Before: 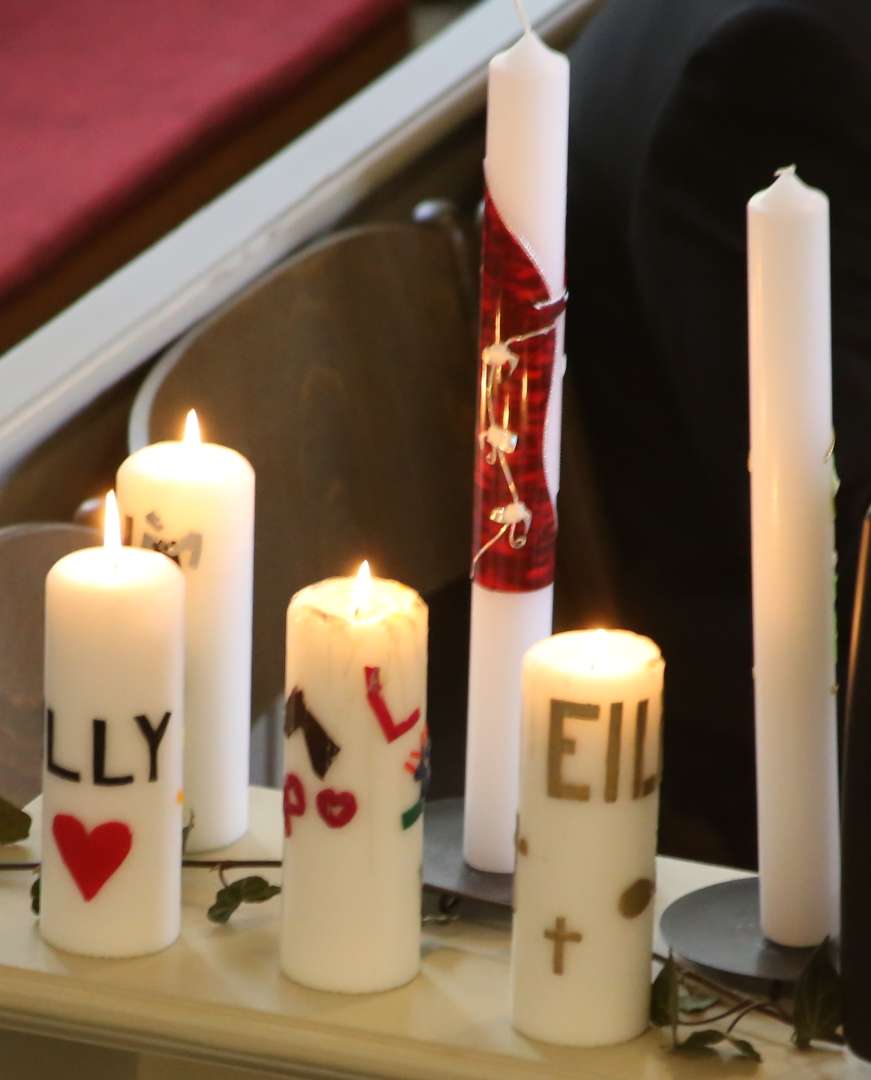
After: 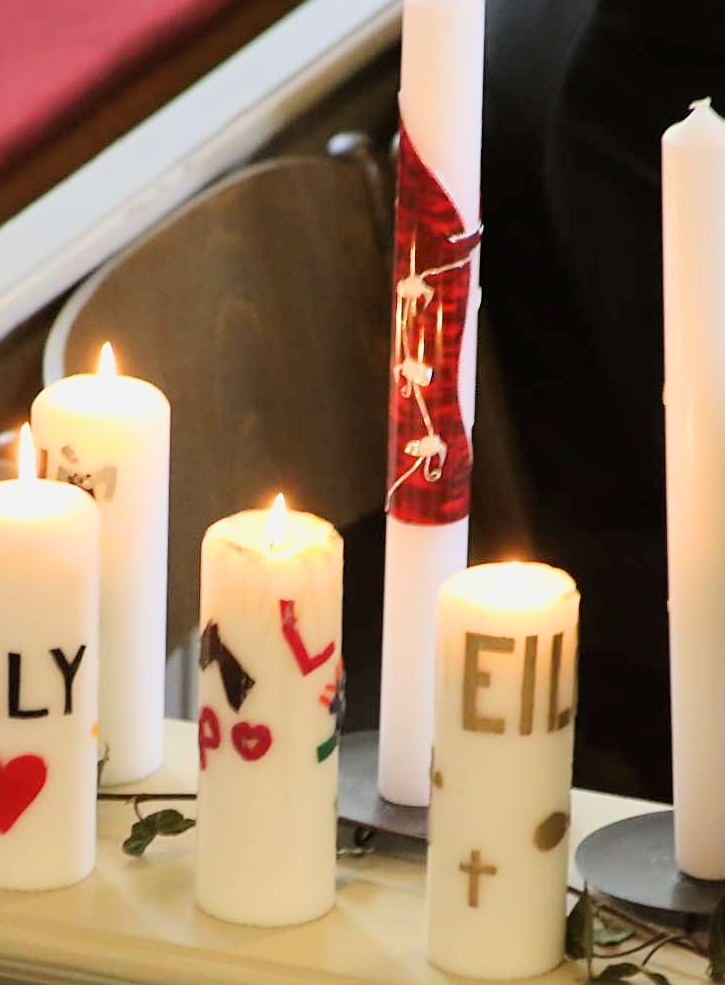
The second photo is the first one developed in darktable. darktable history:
sharpen: on, module defaults
exposure: black level correction 0, exposure 0.899 EV, compensate highlight preservation false
filmic rgb: black relative exposure -7.79 EV, white relative exposure 4.29 EV, hardness 3.9, color science v6 (2022)
tone equalizer: edges refinement/feathering 500, mask exposure compensation -1.57 EV, preserve details no
crop: left 9.776%, top 6.217%, right 6.889%, bottom 2.539%
